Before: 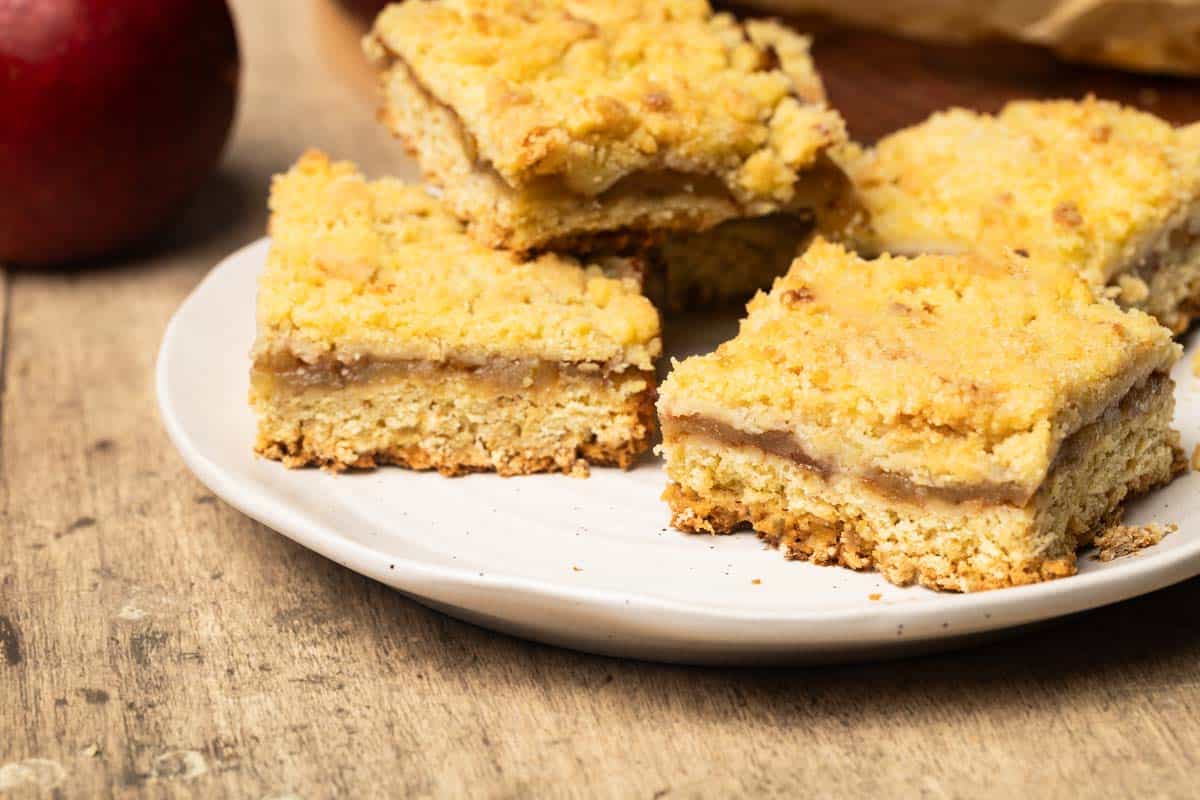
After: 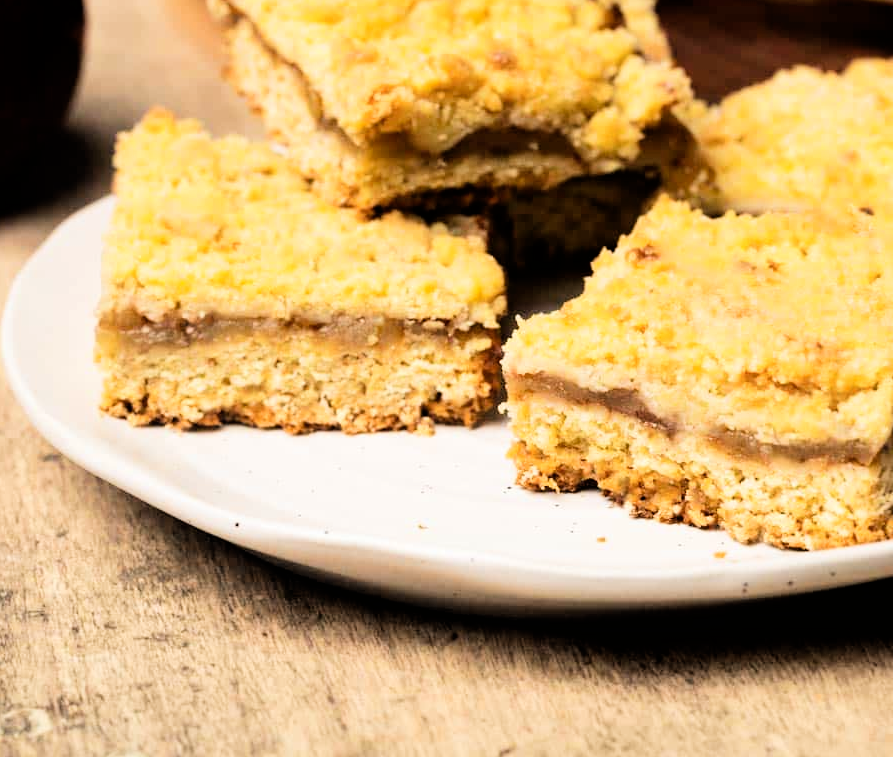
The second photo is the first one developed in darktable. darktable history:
crop and rotate: left 12.992%, top 5.318%, right 12.583%
levels: mode automatic, levels [0.044, 0.416, 0.908]
filmic rgb: black relative exposure -5.1 EV, white relative exposure 3.99 EV, hardness 2.88, contrast 1.297, highlights saturation mix -9.78%, iterations of high-quality reconstruction 0
